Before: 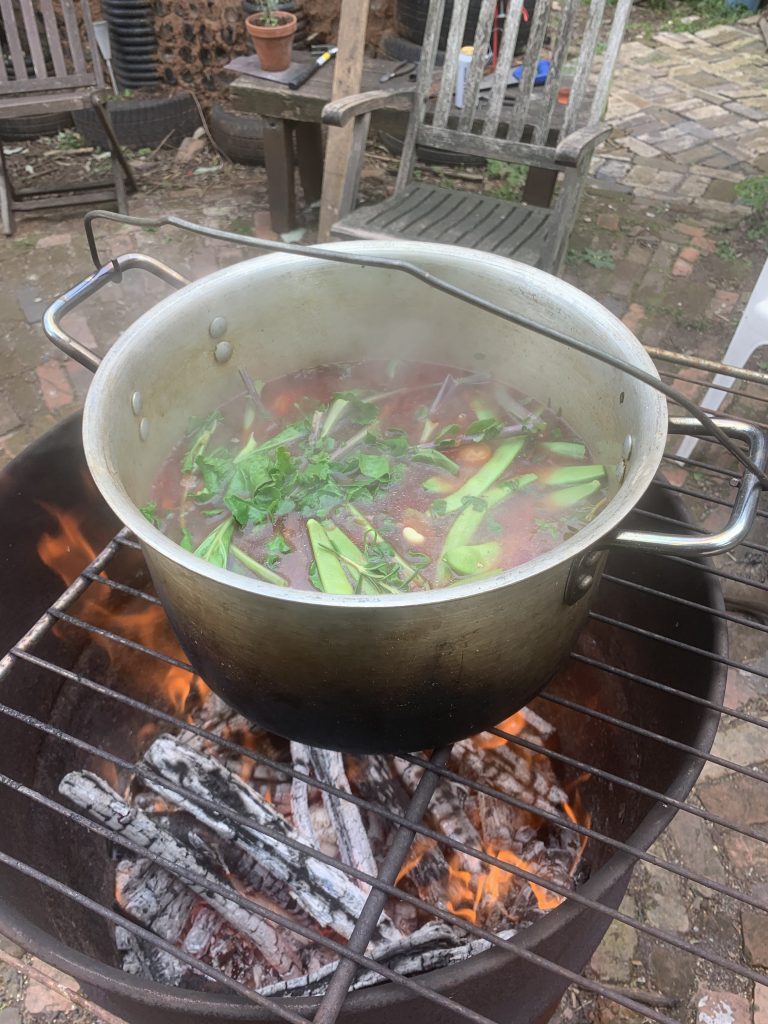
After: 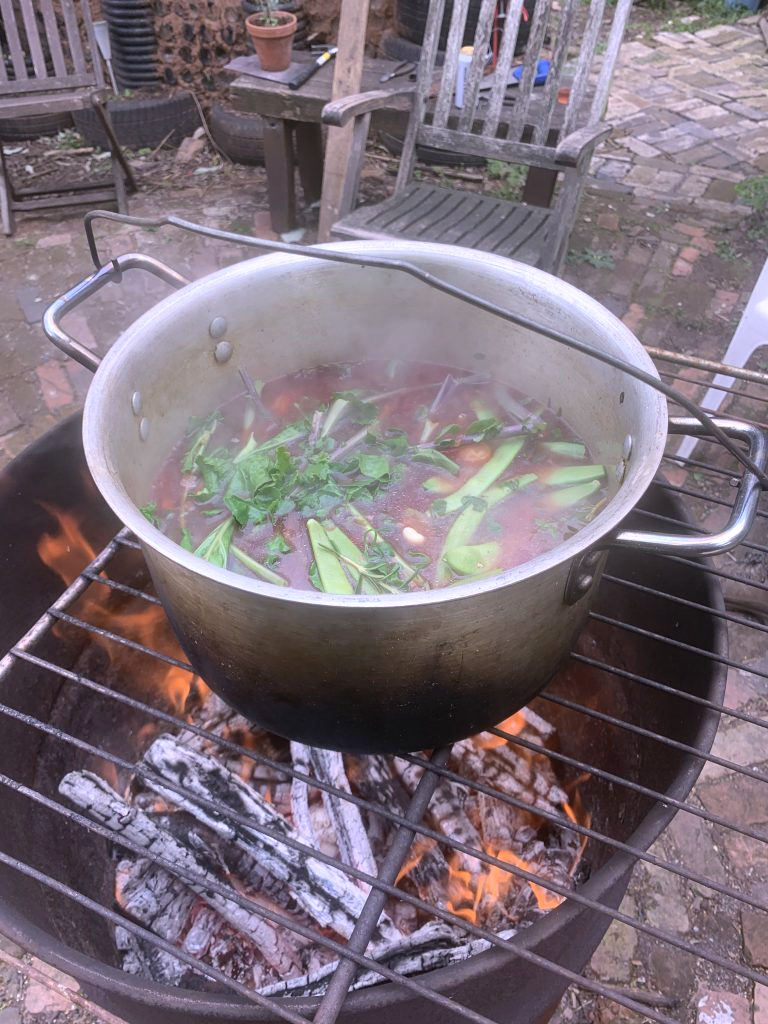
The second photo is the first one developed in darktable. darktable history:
contrast brightness saturation: saturation -0.05
white balance: red 1.042, blue 1.17
shadows and highlights: soften with gaussian
